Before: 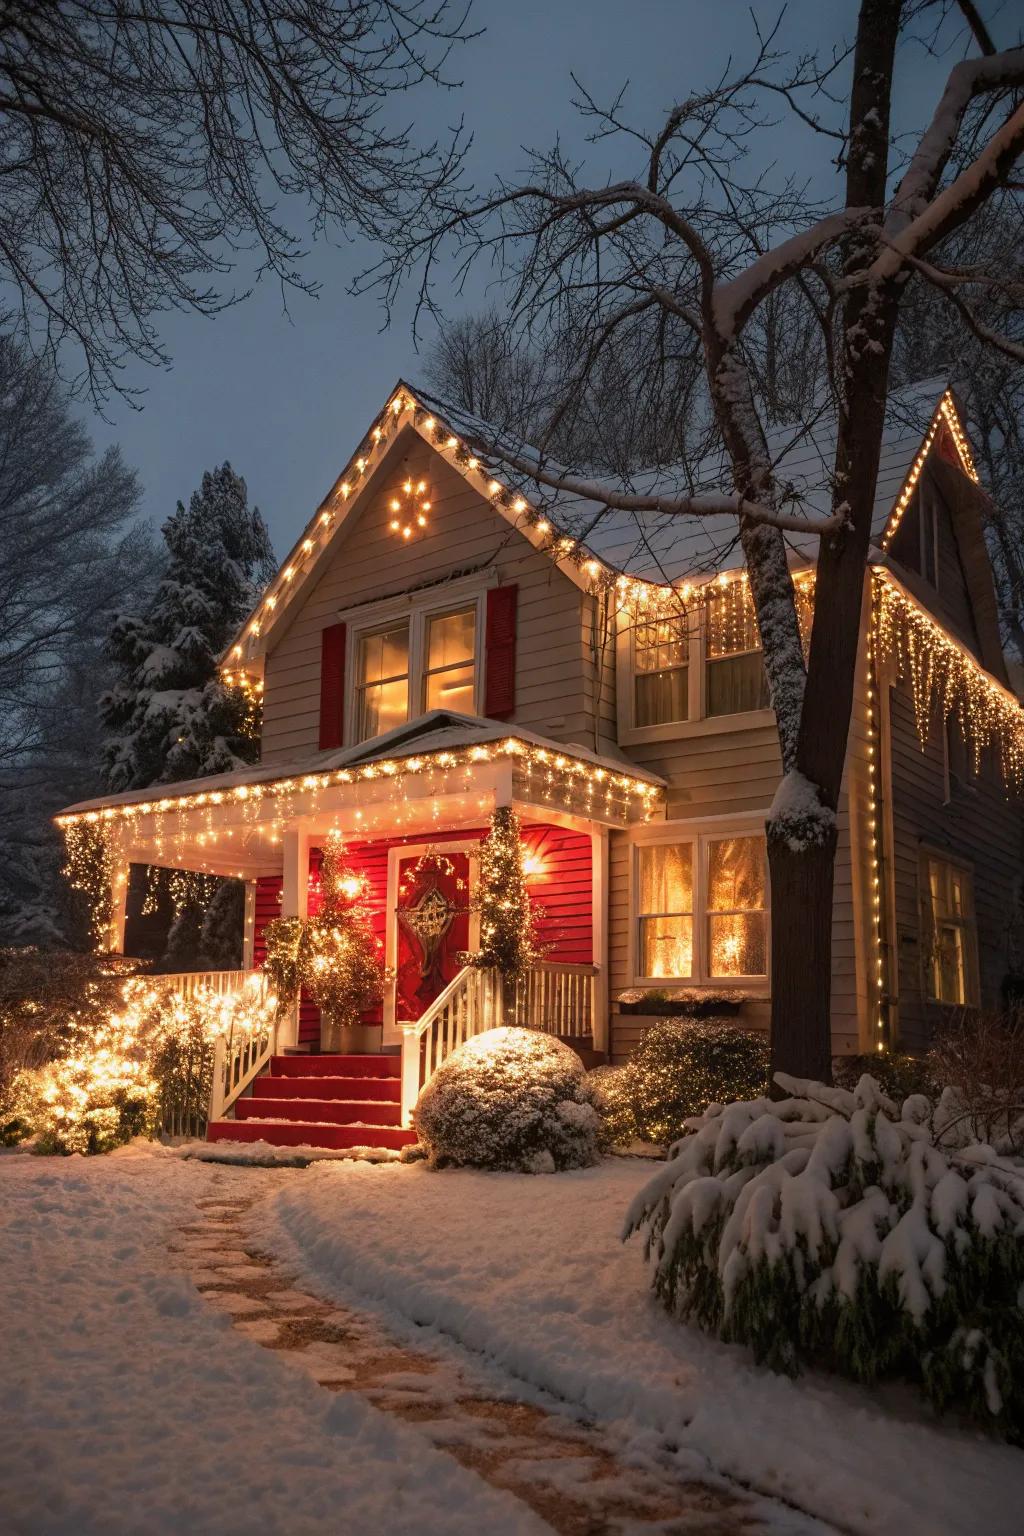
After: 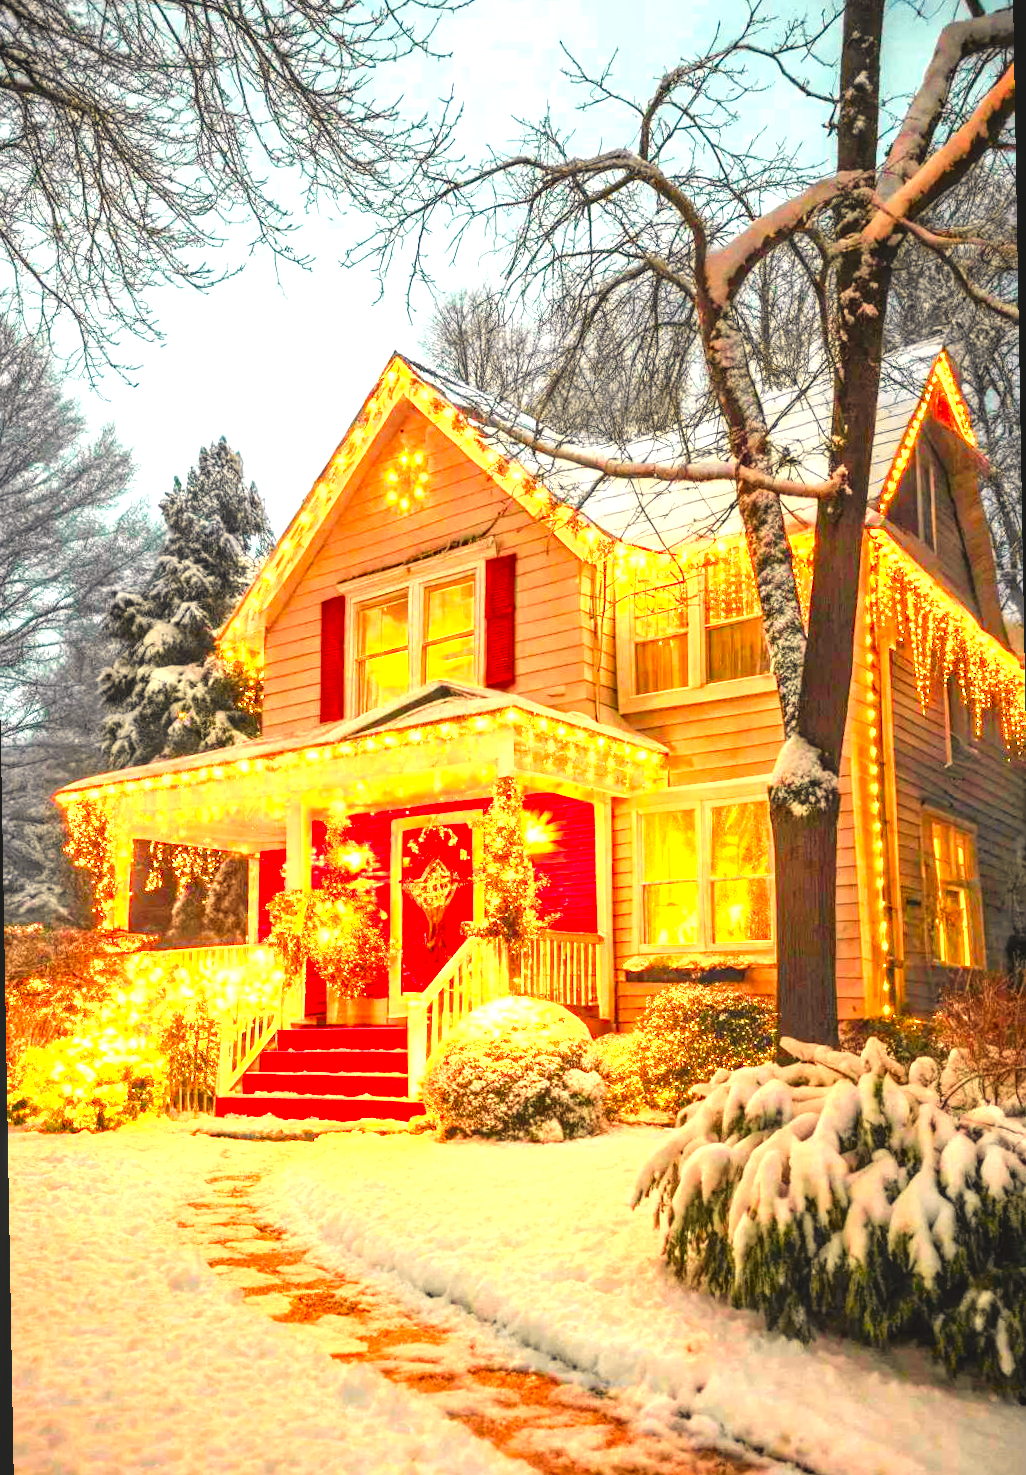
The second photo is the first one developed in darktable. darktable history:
white balance: red 1.123, blue 0.83
color balance rgb: perceptual saturation grading › global saturation 20%, perceptual saturation grading › highlights -25%, perceptual saturation grading › shadows 25%
exposure: black level correction -0.002, exposure 1.35 EV, compensate highlight preservation false
rotate and perspective: rotation -1°, crop left 0.011, crop right 0.989, crop top 0.025, crop bottom 0.975
contrast equalizer: y [[0.5 ×4, 0.483, 0.43], [0.5 ×6], [0.5 ×6], [0 ×6], [0 ×6]]
local contrast: on, module defaults
tone curve: curves: ch0 [(0, 0.005) (0.103, 0.097) (0.18, 0.207) (0.384, 0.465) (0.491, 0.585) (0.629, 0.726) (0.84, 0.866) (1, 0.947)]; ch1 [(0, 0) (0.172, 0.123) (0.324, 0.253) (0.396, 0.388) (0.478, 0.461) (0.499, 0.497) (0.532, 0.515) (0.57, 0.584) (0.635, 0.675) (0.805, 0.892) (1, 1)]; ch2 [(0, 0) (0.411, 0.424) (0.496, 0.501) (0.515, 0.507) (0.553, 0.562) (0.604, 0.642) (0.708, 0.768) (0.839, 0.916) (1, 1)], color space Lab, independent channels, preserve colors none
levels: levels [0, 0.352, 0.703]
